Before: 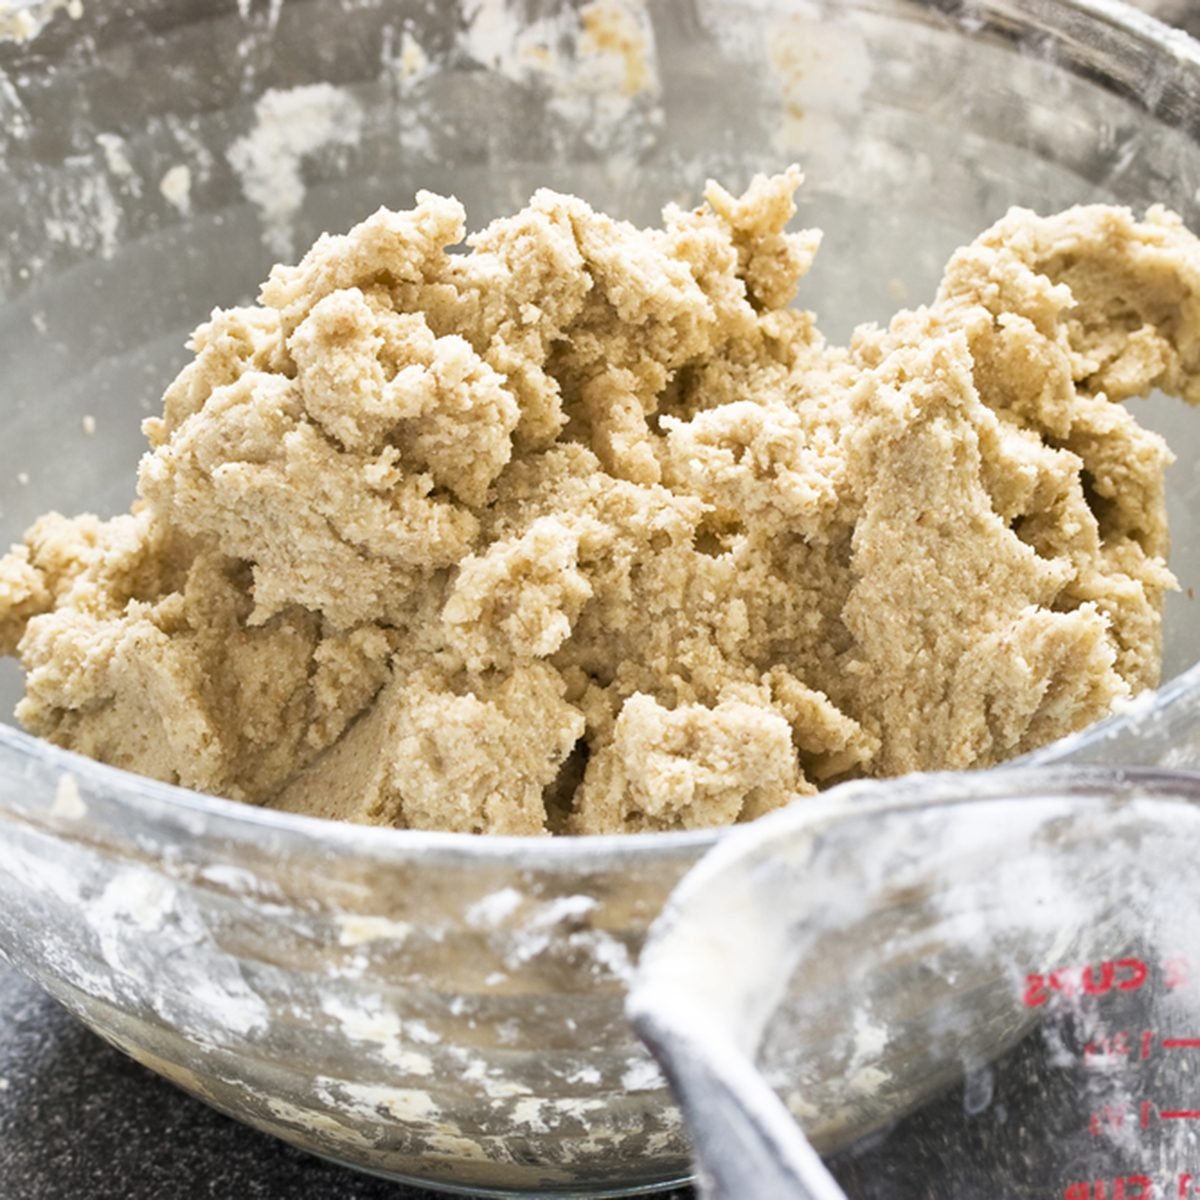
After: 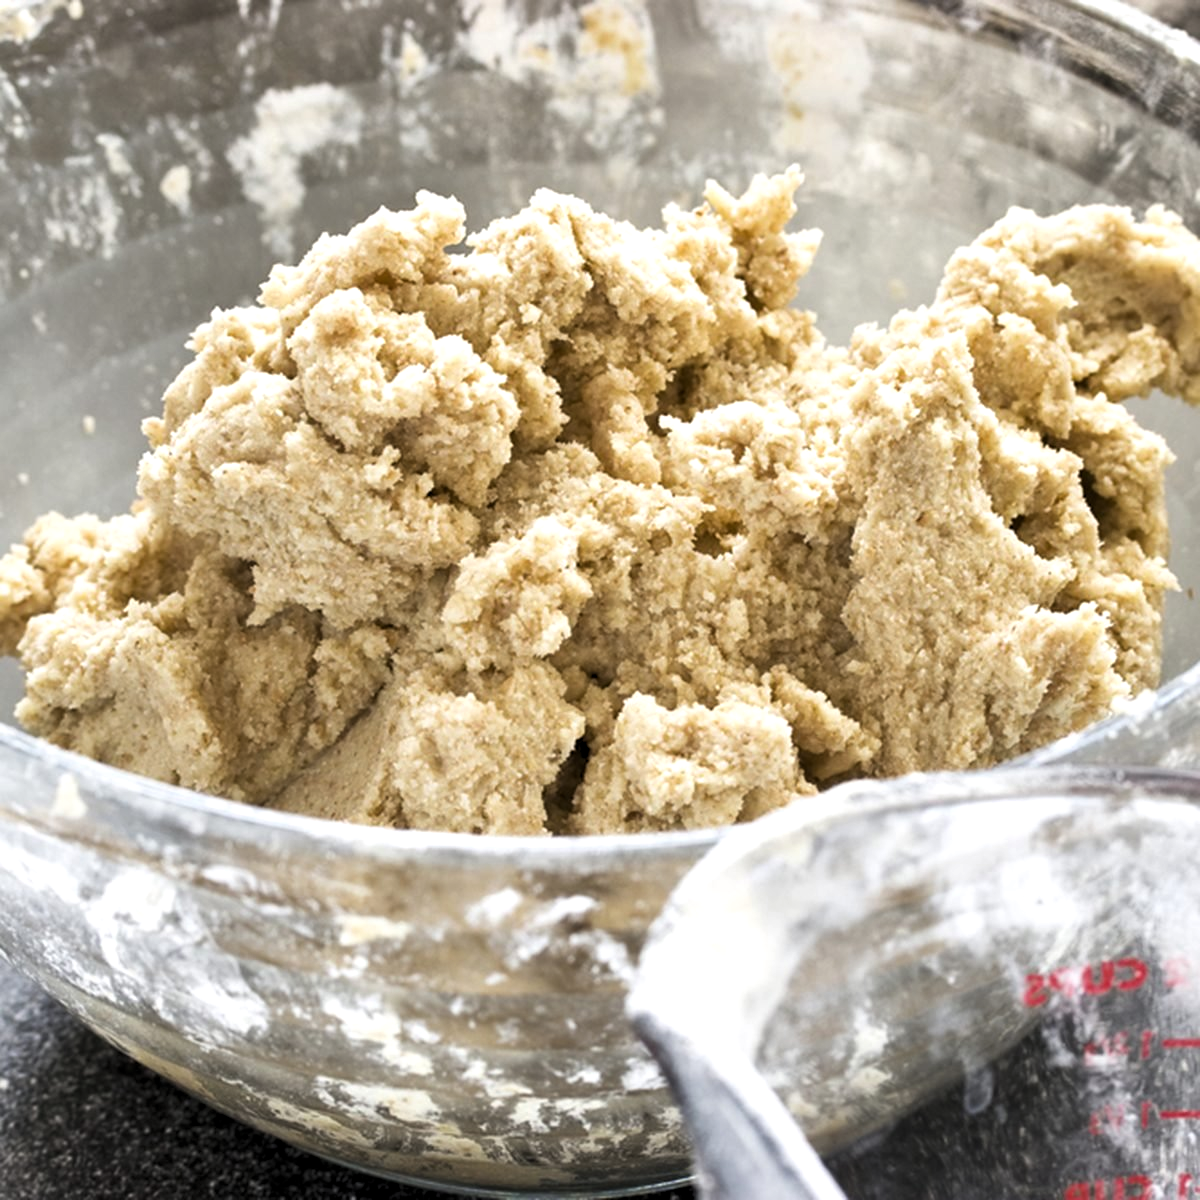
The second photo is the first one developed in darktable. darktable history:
exposure: black level correction 0.001, exposure -0.124 EV, compensate highlight preservation false
levels: levels [0.052, 0.496, 0.908]
